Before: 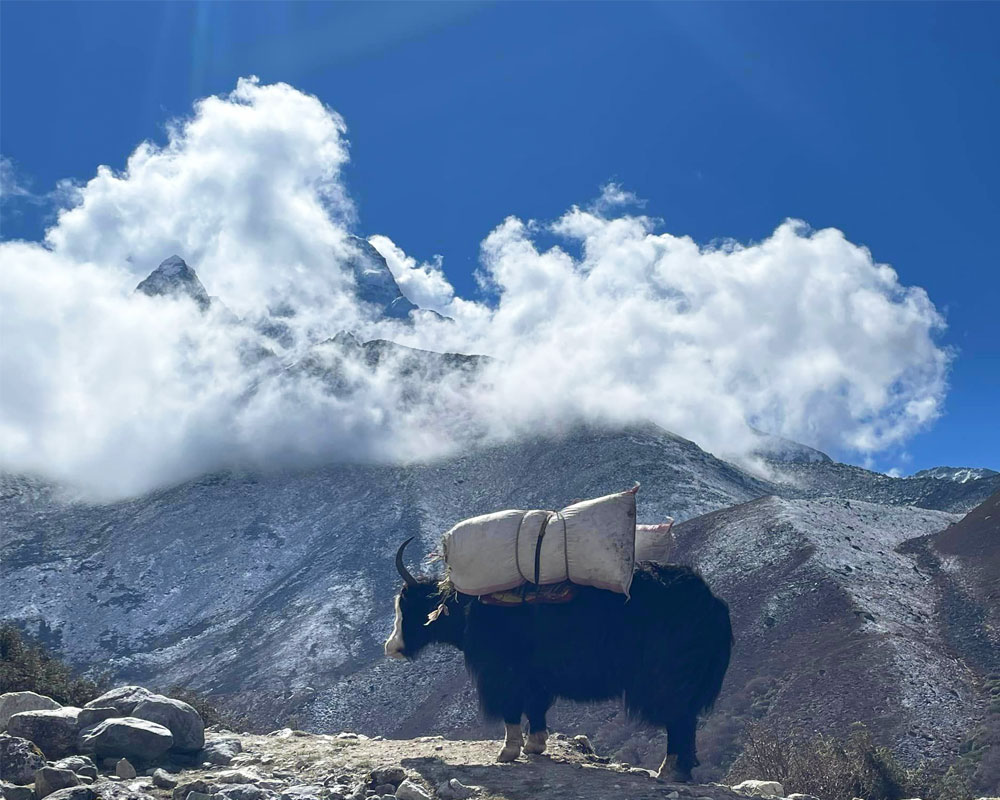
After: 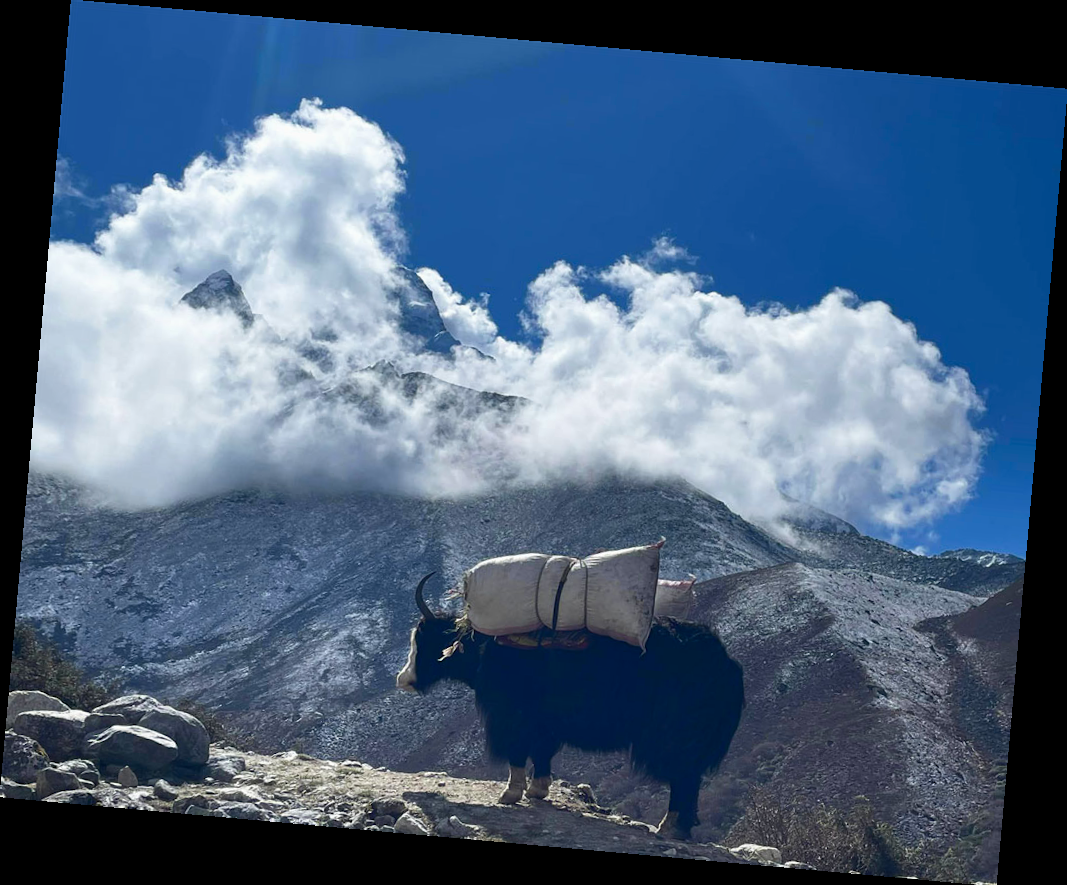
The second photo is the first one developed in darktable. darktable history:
rotate and perspective: rotation 5.12°, automatic cropping off
contrast brightness saturation: brightness -0.09
tone equalizer: -7 EV 0.18 EV, -6 EV 0.12 EV, -5 EV 0.08 EV, -4 EV 0.04 EV, -2 EV -0.02 EV, -1 EV -0.04 EV, +0 EV -0.06 EV, luminance estimator HSV value / RGB max
